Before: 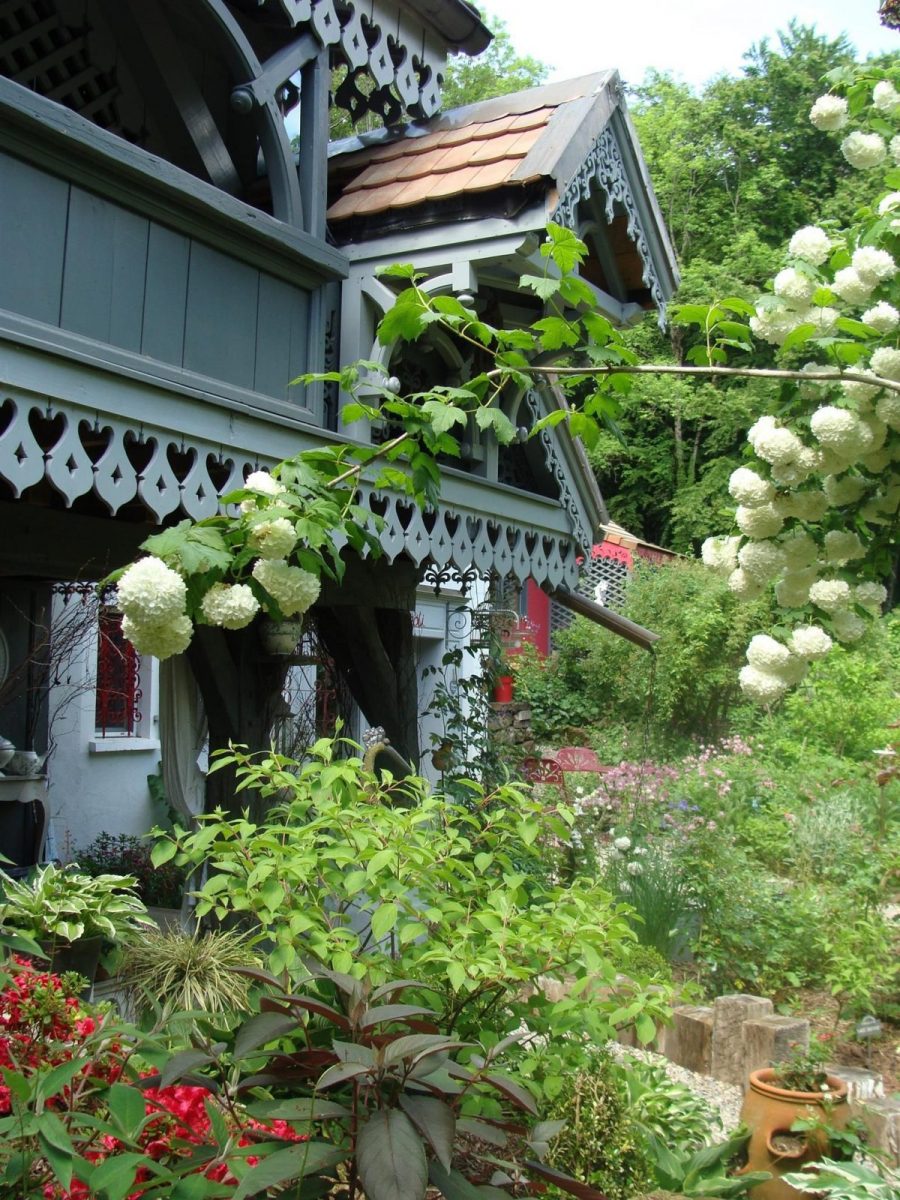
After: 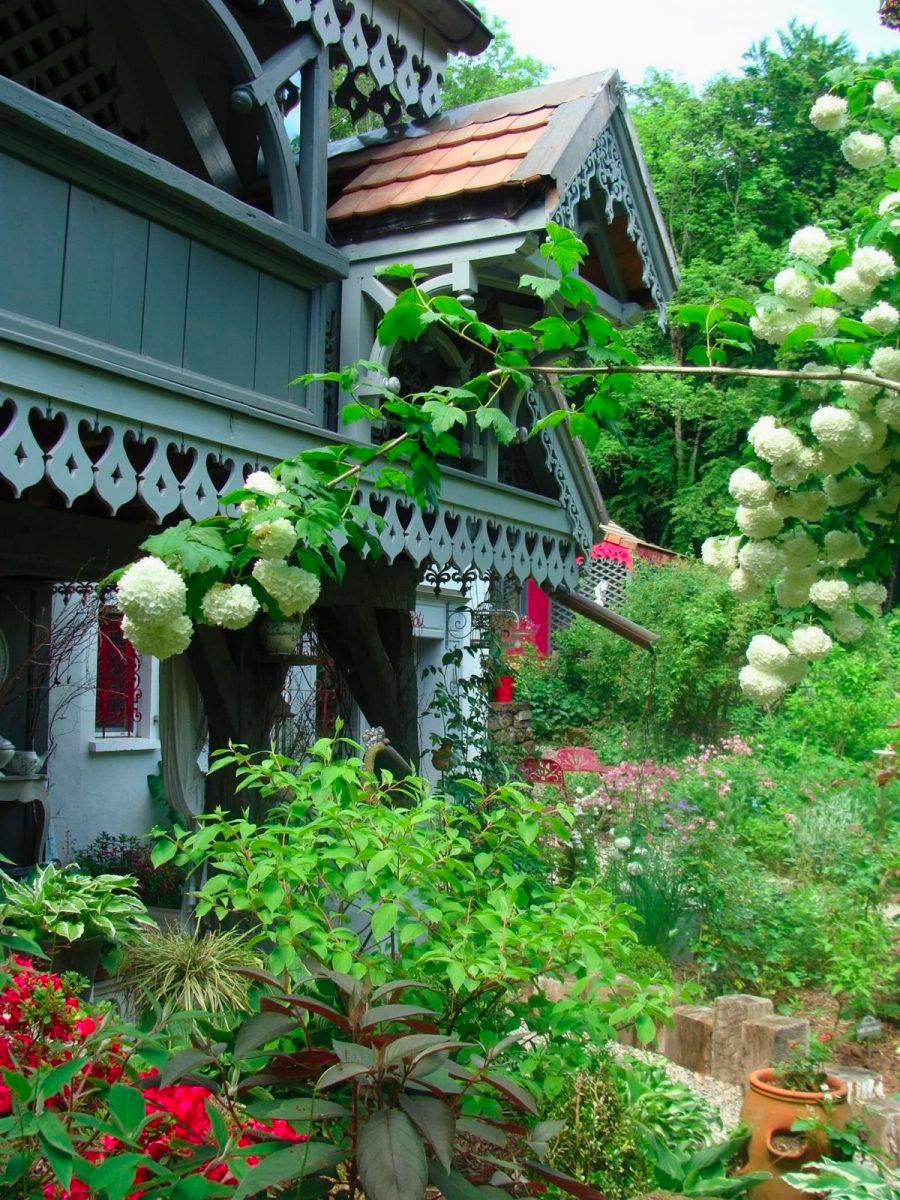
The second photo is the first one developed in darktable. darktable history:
fill light: on, module defaults
color contrast: green-magenta contrast 1.73, blue-yellow contrast 1.15
exposure: exposure -0.072 EV, compensate highlight preservation false
